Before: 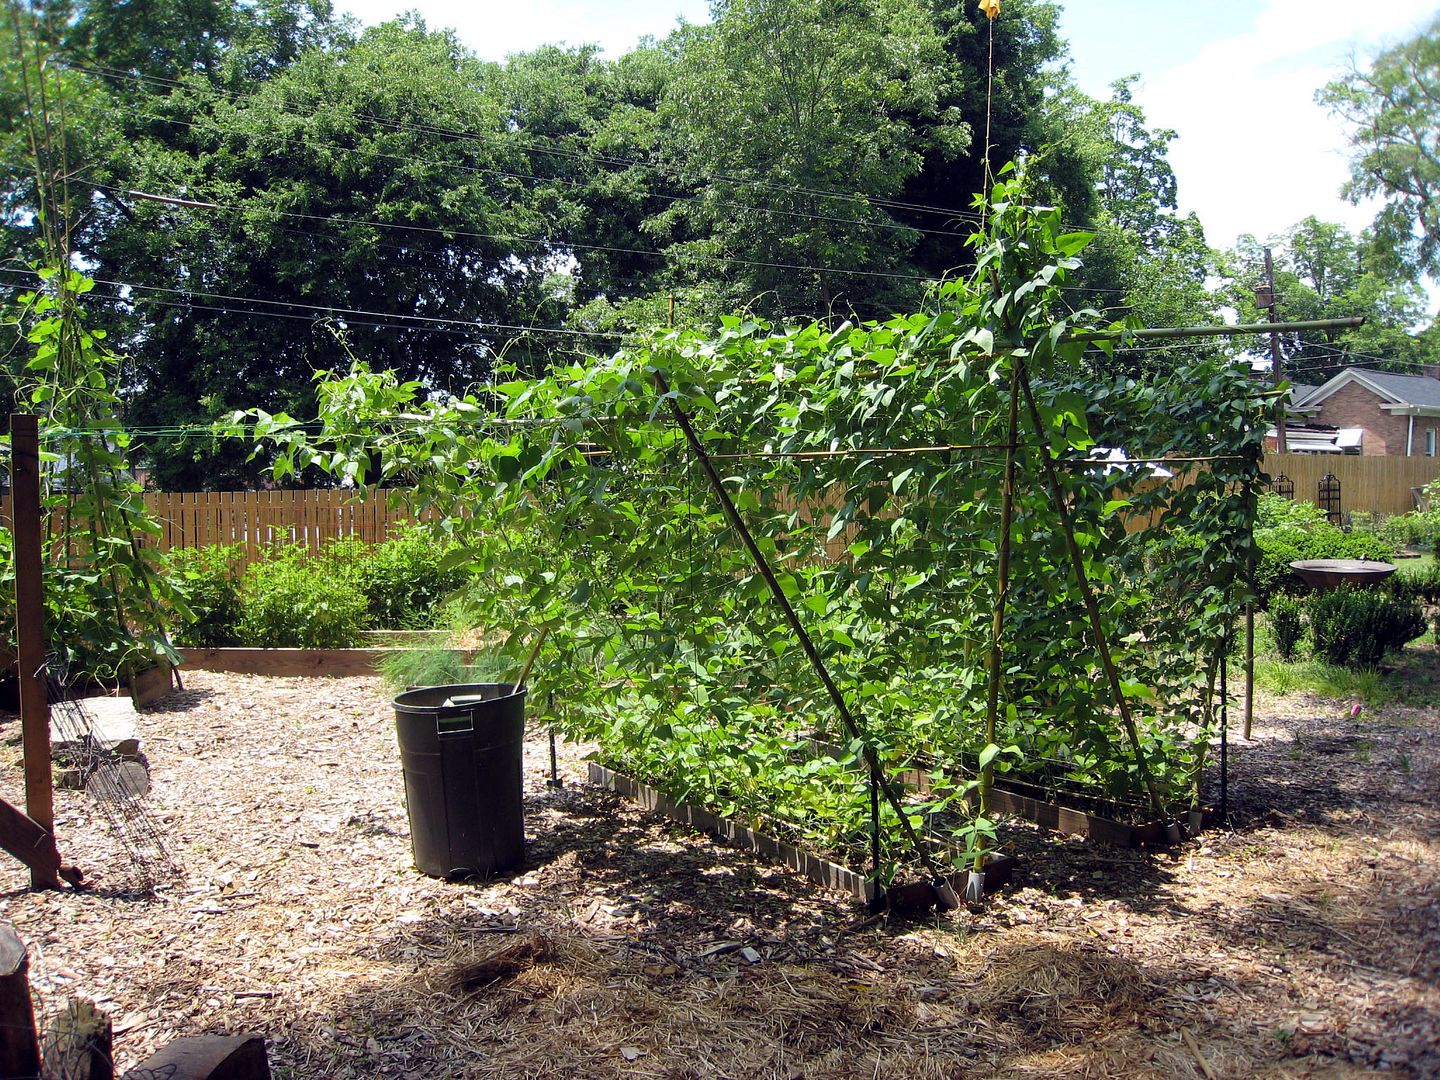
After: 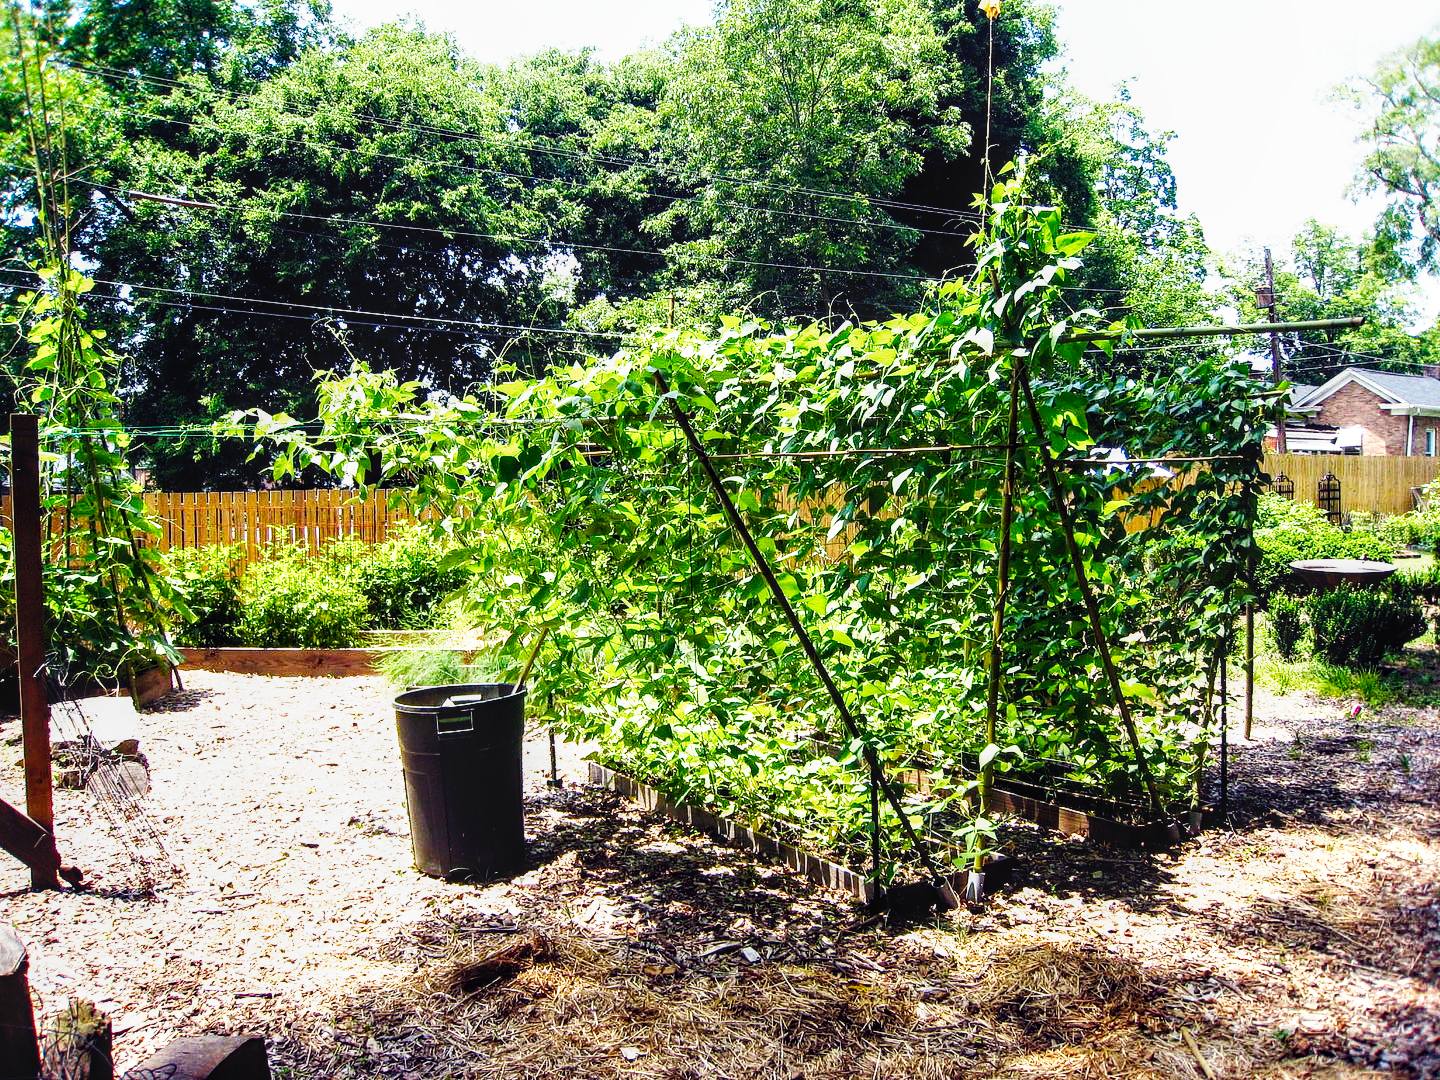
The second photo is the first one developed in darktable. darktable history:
tone equalizer: on, module defaults
local contrast: on, module defaults
color balance rgb: shadows lift › luminance -20%, power › hue 72.24°, highlights gain › luminance 15%, global offset › hue 171.6°, perceptual saturation grading › highlights -15%, perceptual saturation grading › shadows 25%, global vibrance 30%, contrast 10%
white balance: emerald 1
base curve: curves: ch0 [(0, 0) (0.007, 0.004) (0.027, 0.03) (0.046, 0.07) (0.207, 0.54) (0.442, 0.872) (0.673, 0.972) (1, 1)], preserve colors none
